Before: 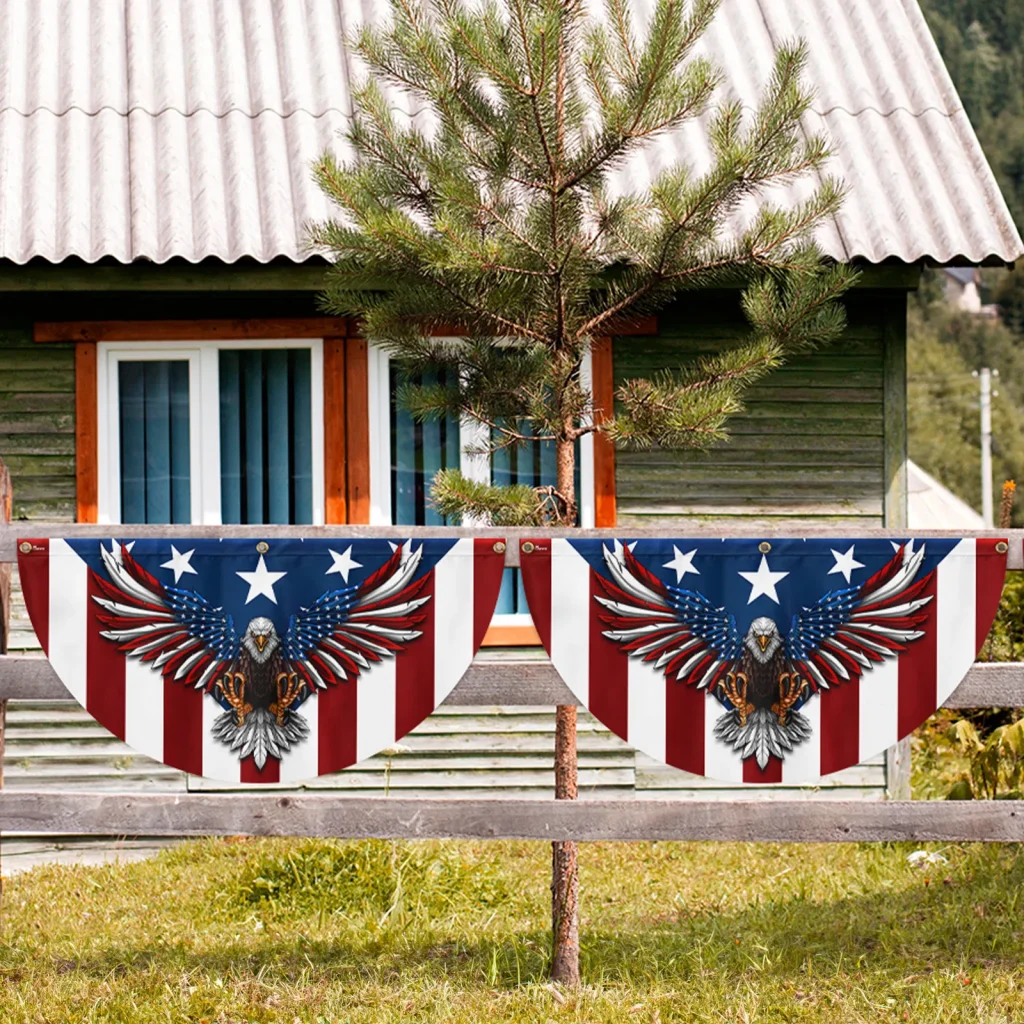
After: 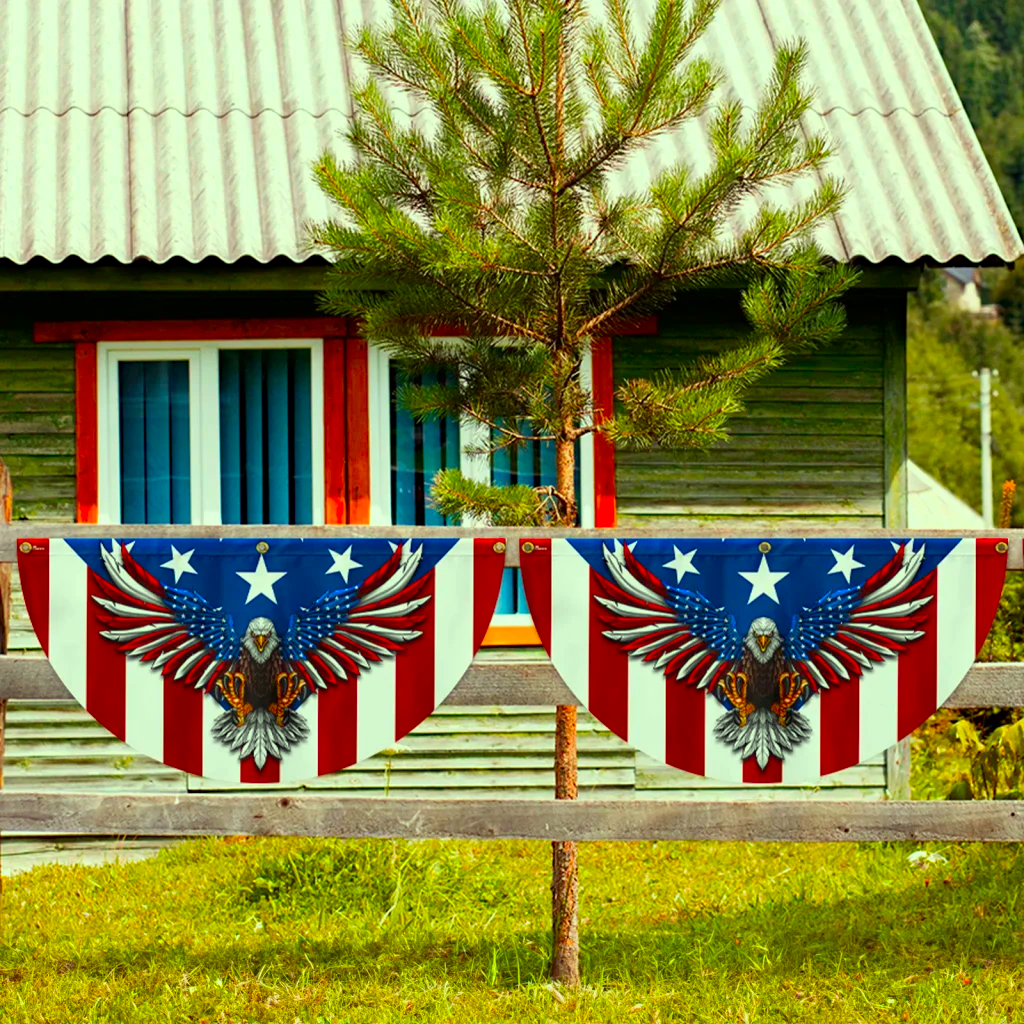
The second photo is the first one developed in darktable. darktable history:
color correction: highlights a* -11.09, highlights b* 9.94, saturation 1.71
haze removal: adaptive false
